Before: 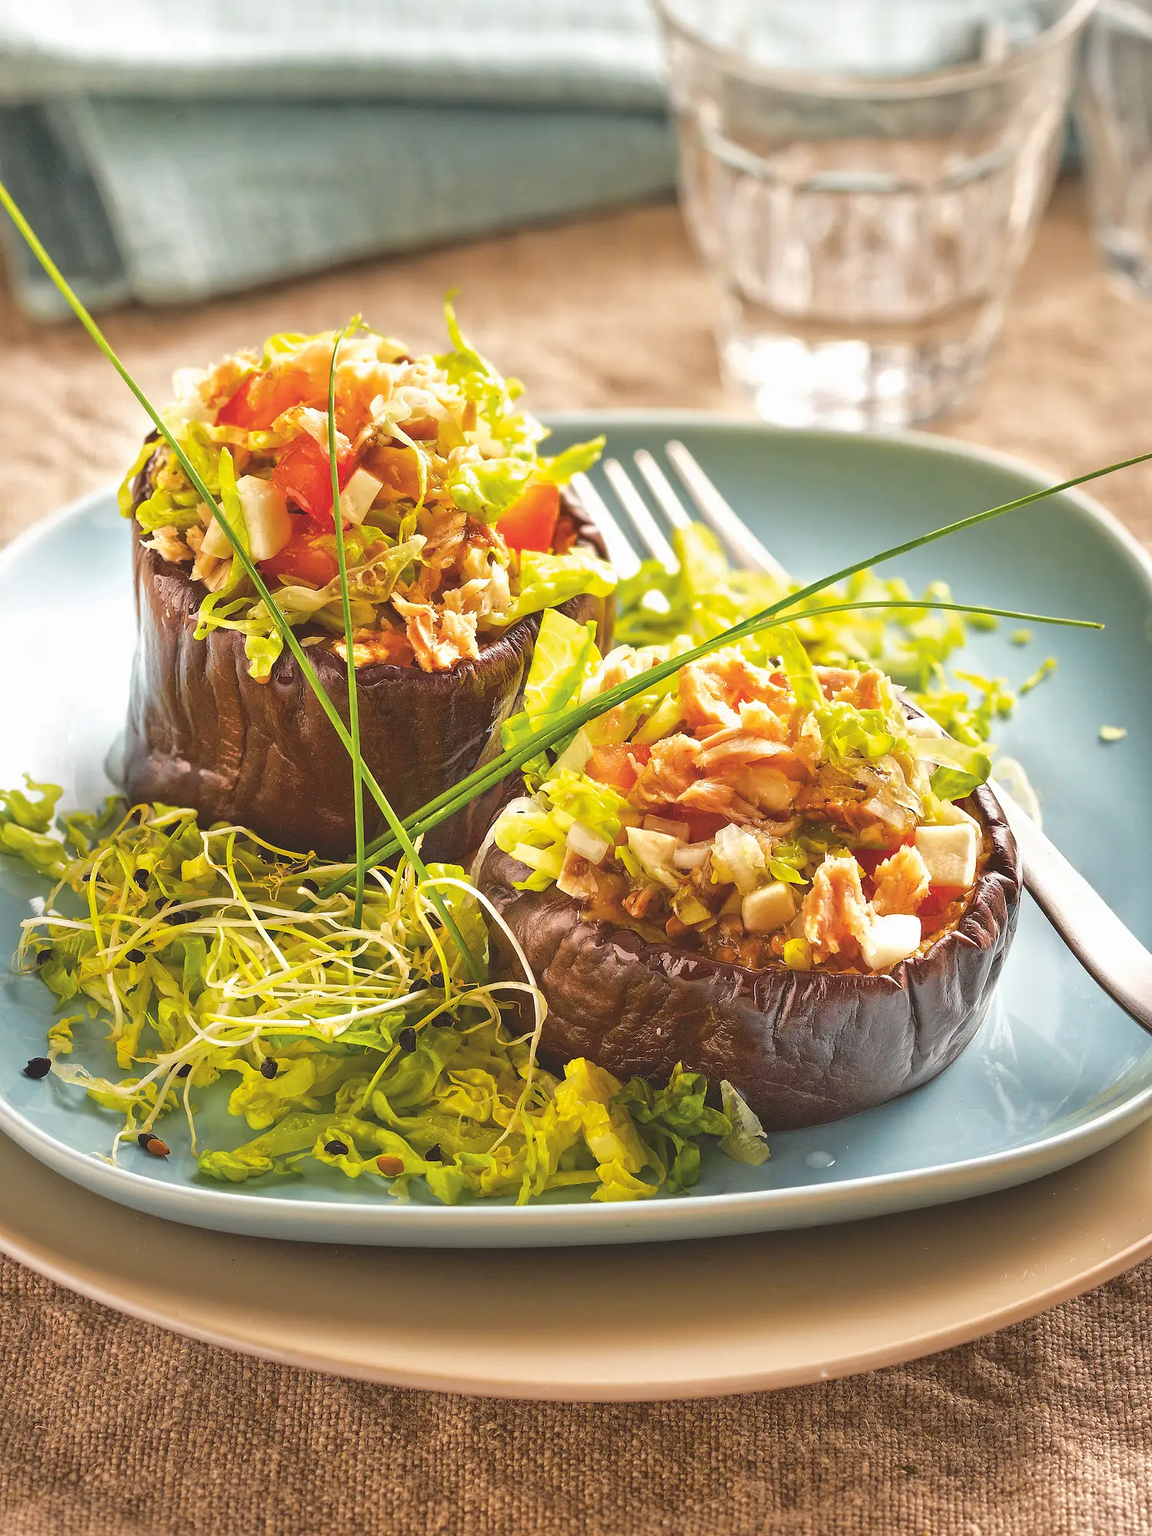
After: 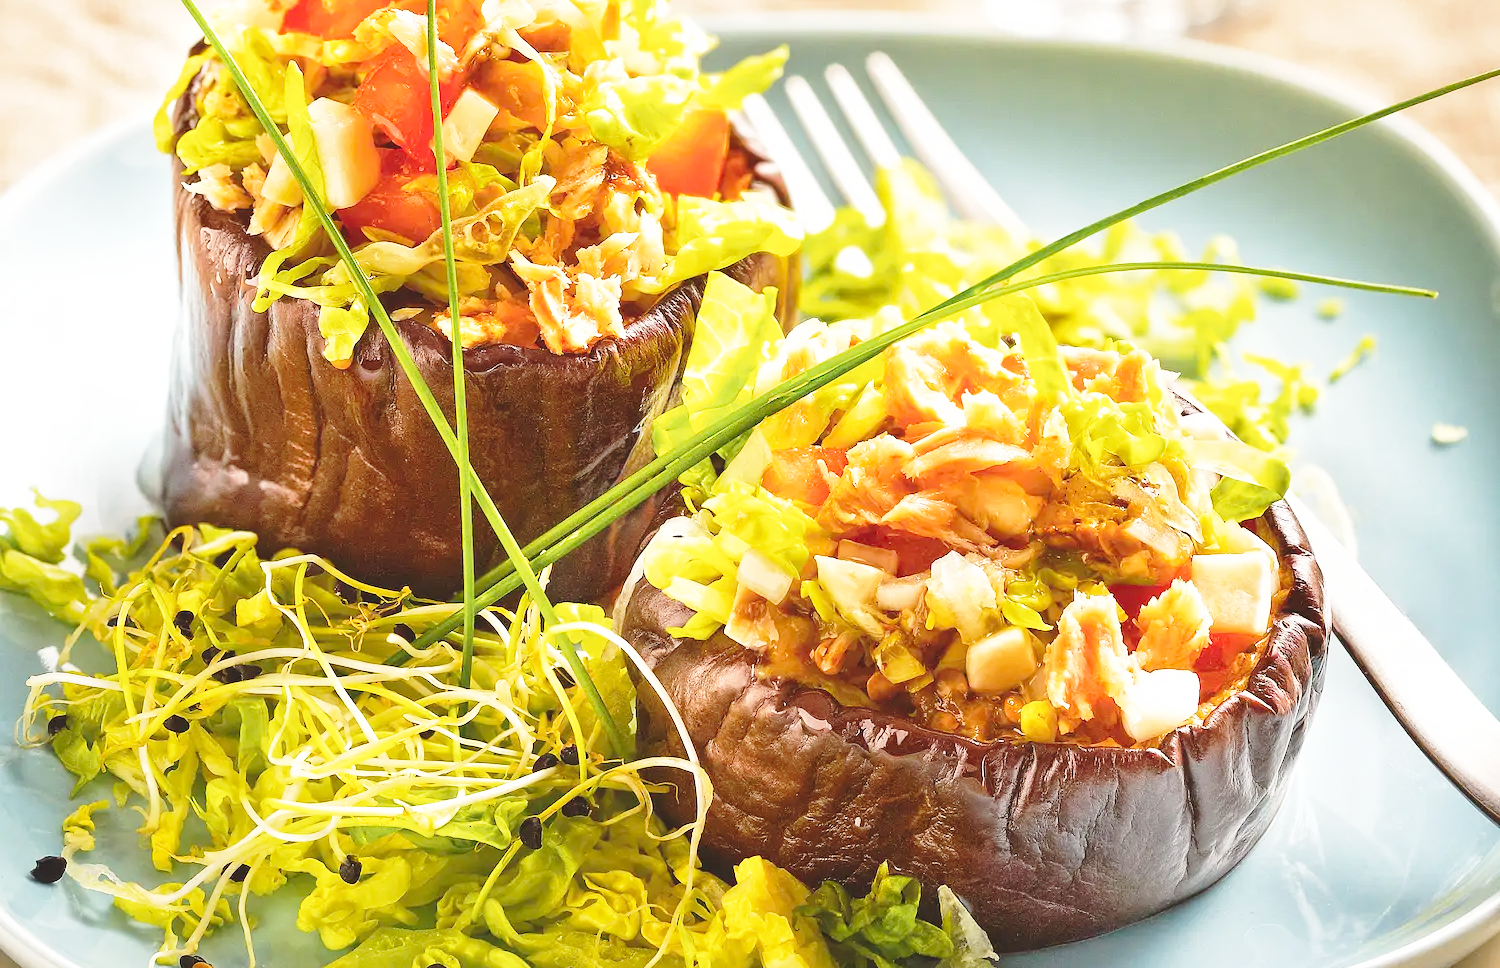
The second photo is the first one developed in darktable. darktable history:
crop and rotate: top 26.056%, bottom 25.543%
base curve: curves: ch0 [(0, 0) (0.028, 0.03) (0.121, 0.232) (0.46, 0.748) (0.859, 0.968) (1, 1)], preserve colors none
exposure: compensate highlight preservation false
